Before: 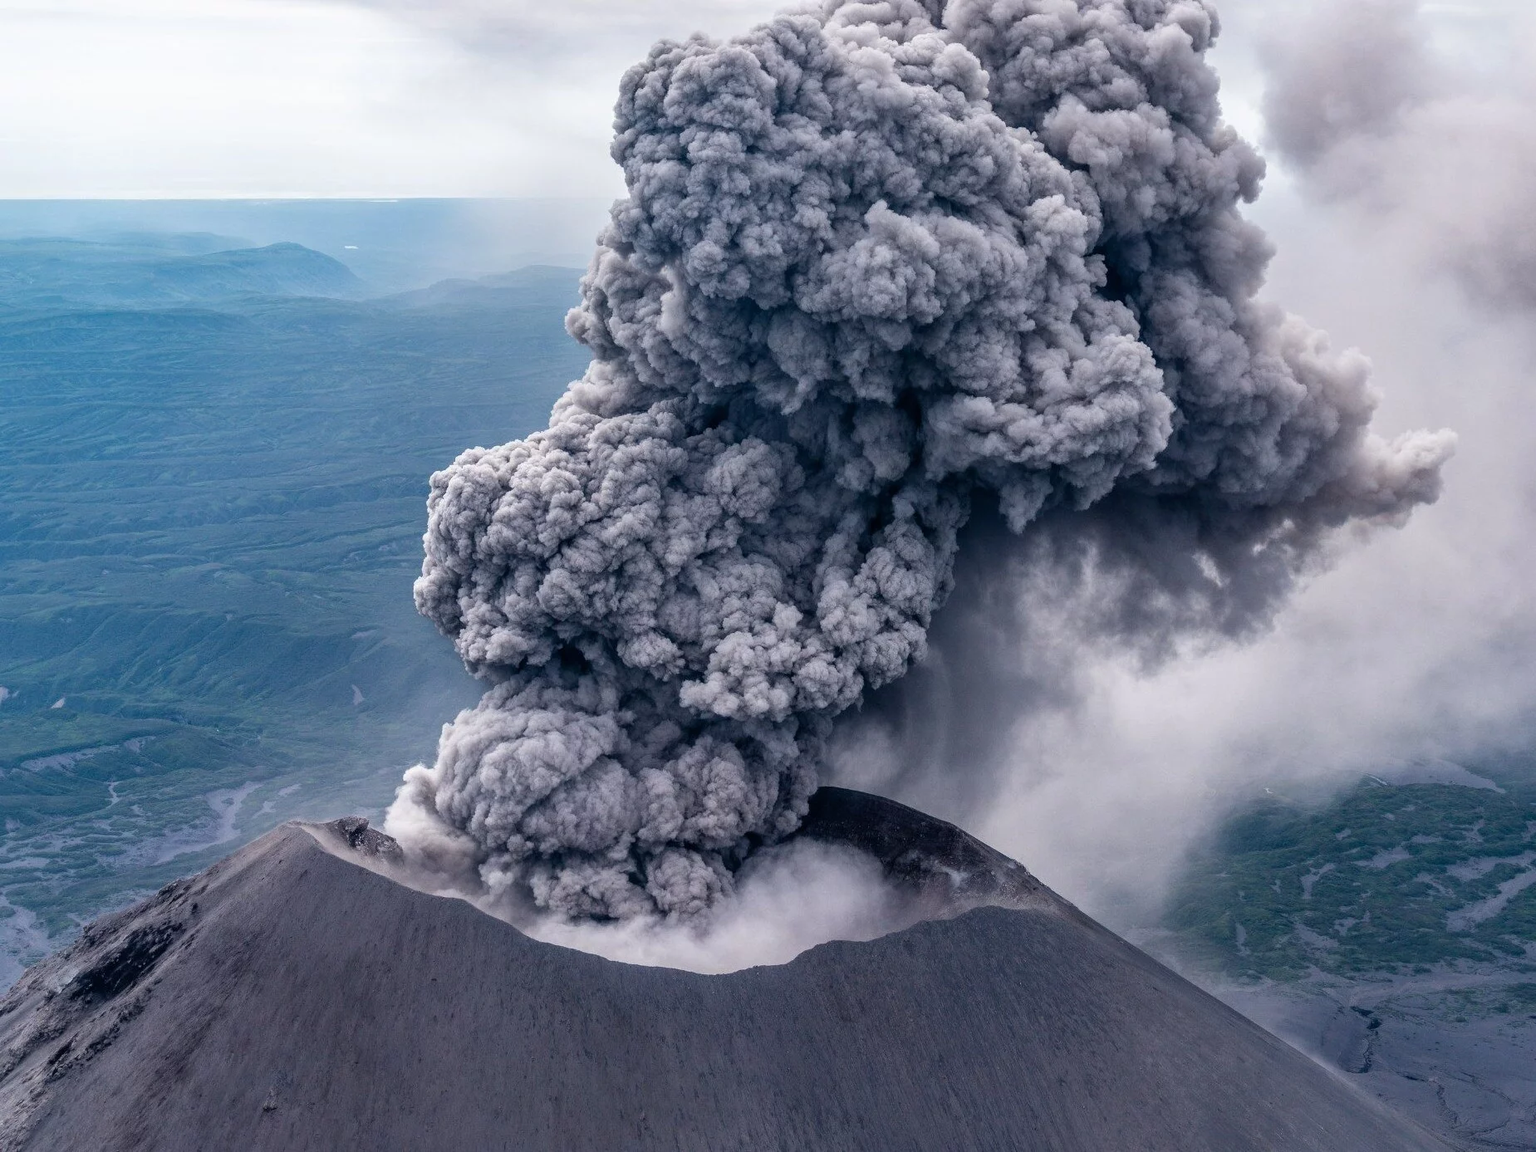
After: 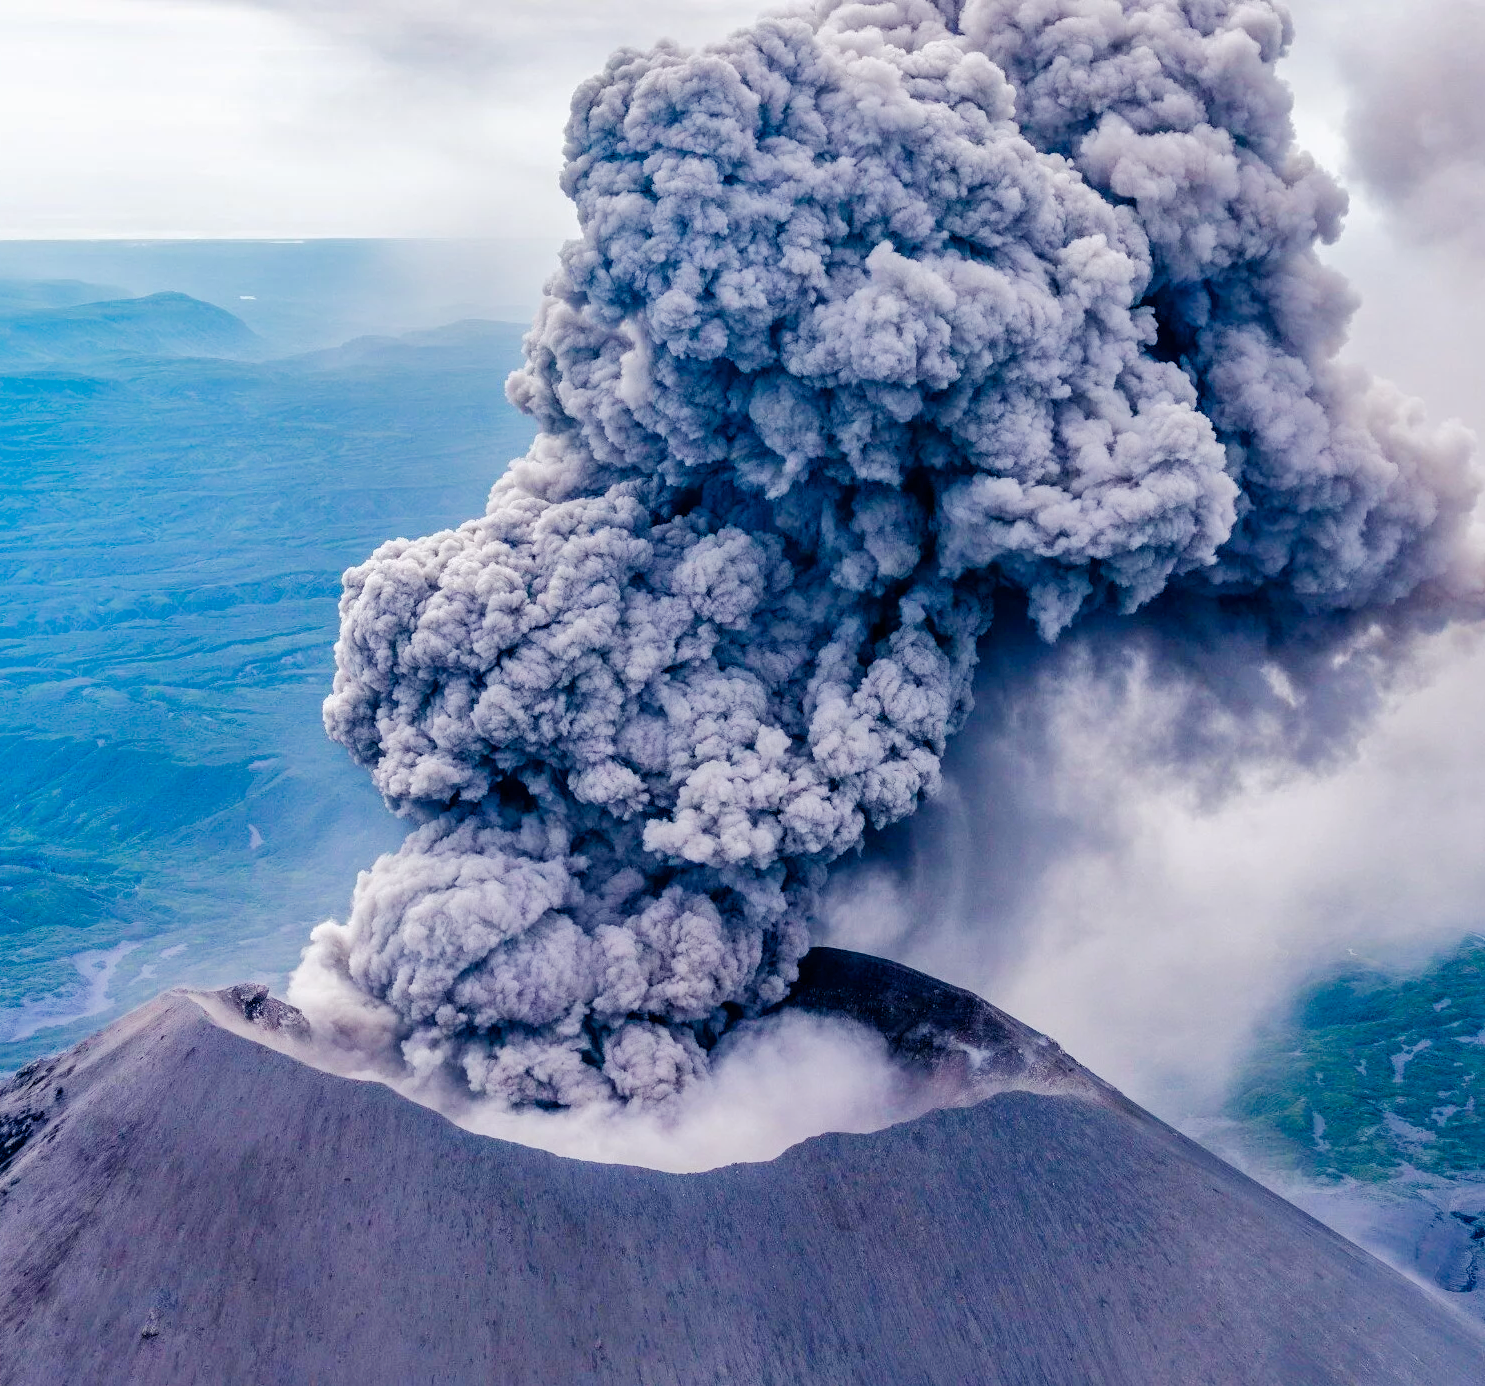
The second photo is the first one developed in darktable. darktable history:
shadows and highlights: shadows 30.18, highlights color adjustment 46.14%
color balance rgb: linear chroma grading › global chroma 9.932%, perceptual saturation grading › global saturation 20%, perceptual saturation grading › highlights -25.075%, perceptual saturation grading › shadows 49.706%, perceptual brilliance grading › mid-tones 10.423%, perceptual brilliance grading › shadows 14.353%
crop and rotate: left 9.509%, right 10.125%
tone curve: curves: ch0 [(0, 0) (0.004, 0.001) (0.133, 0.112) (0.325, 0.362) (0.832, 0.893) (1, 1)], preserve colors none
